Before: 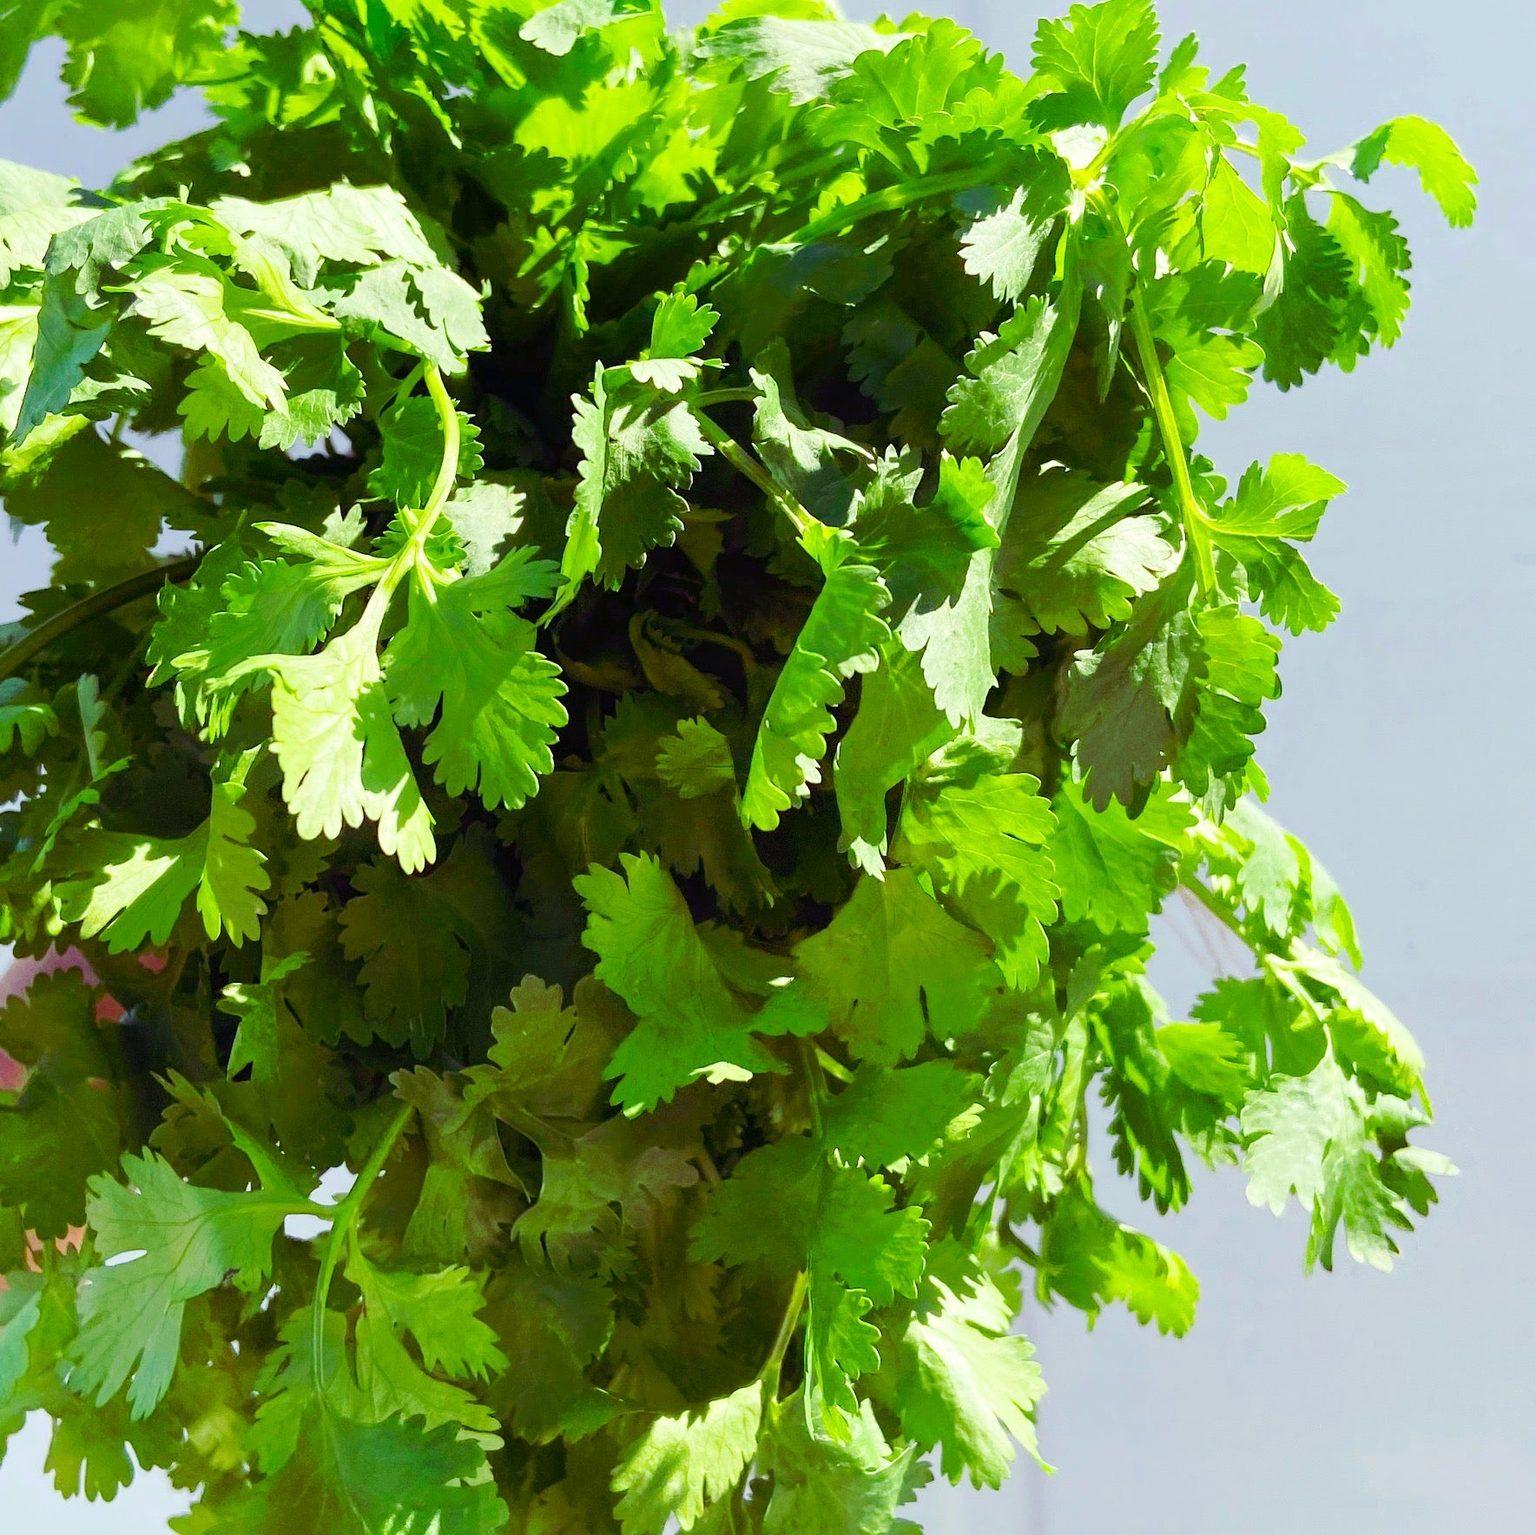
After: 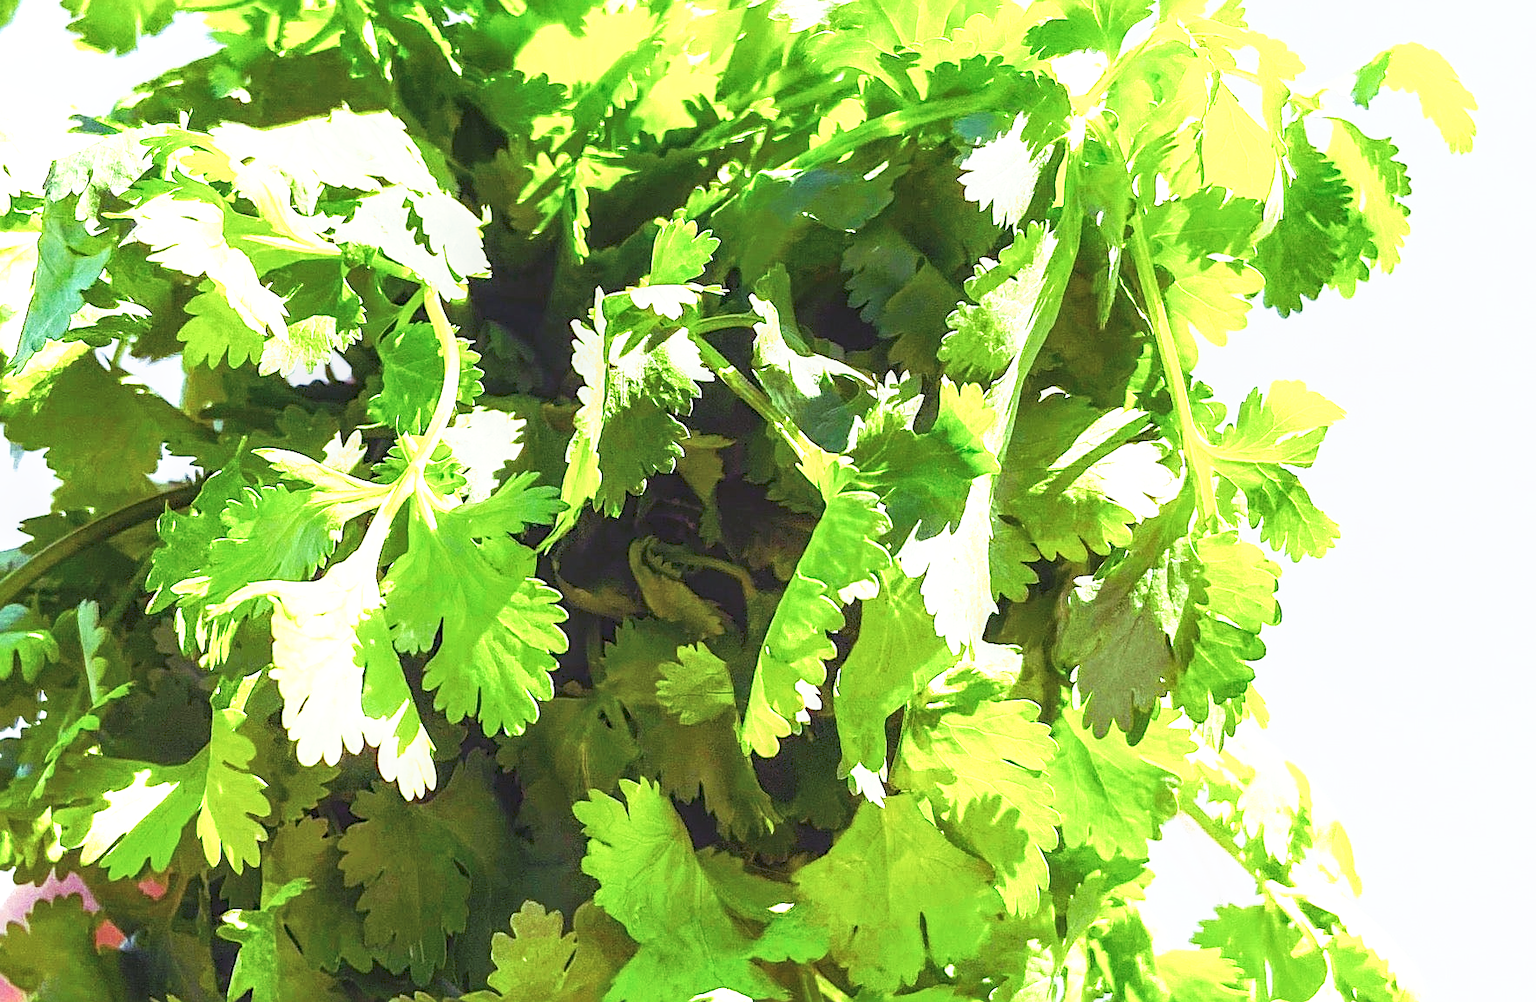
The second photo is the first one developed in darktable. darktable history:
tone curve: curves: ch0 [(0, 0) (0.003, 0.115) (0.011, 0.133) (0.025, 0.157) (0.044, 0.182) (0.069, 0.209) (0.1, 0.239) (0.136, 0.279) (0.177, 0.326) (0.224, 0.379) (0.277, 0.436) (0.335, 0.507) (0.399, 0.587) (0.468, 0.671) (0.543, 0.75) (0.623, 0.837) (0.709, 0.916) (0.801, 0.978) (0.898, 0.985) (1, 1)], preserve colors none
exposure: exposure 0.343 EV, compensate exposure bias true, compensate highlight preservation false
crop and rotate: top 4.843%, bottom 29.773%
sharpen: on, module defaults
local contrast: on, module defaults
tone equalizer: edges refinement/feathering 500, mask exposure compensation -1.57 EV, preserve details no
